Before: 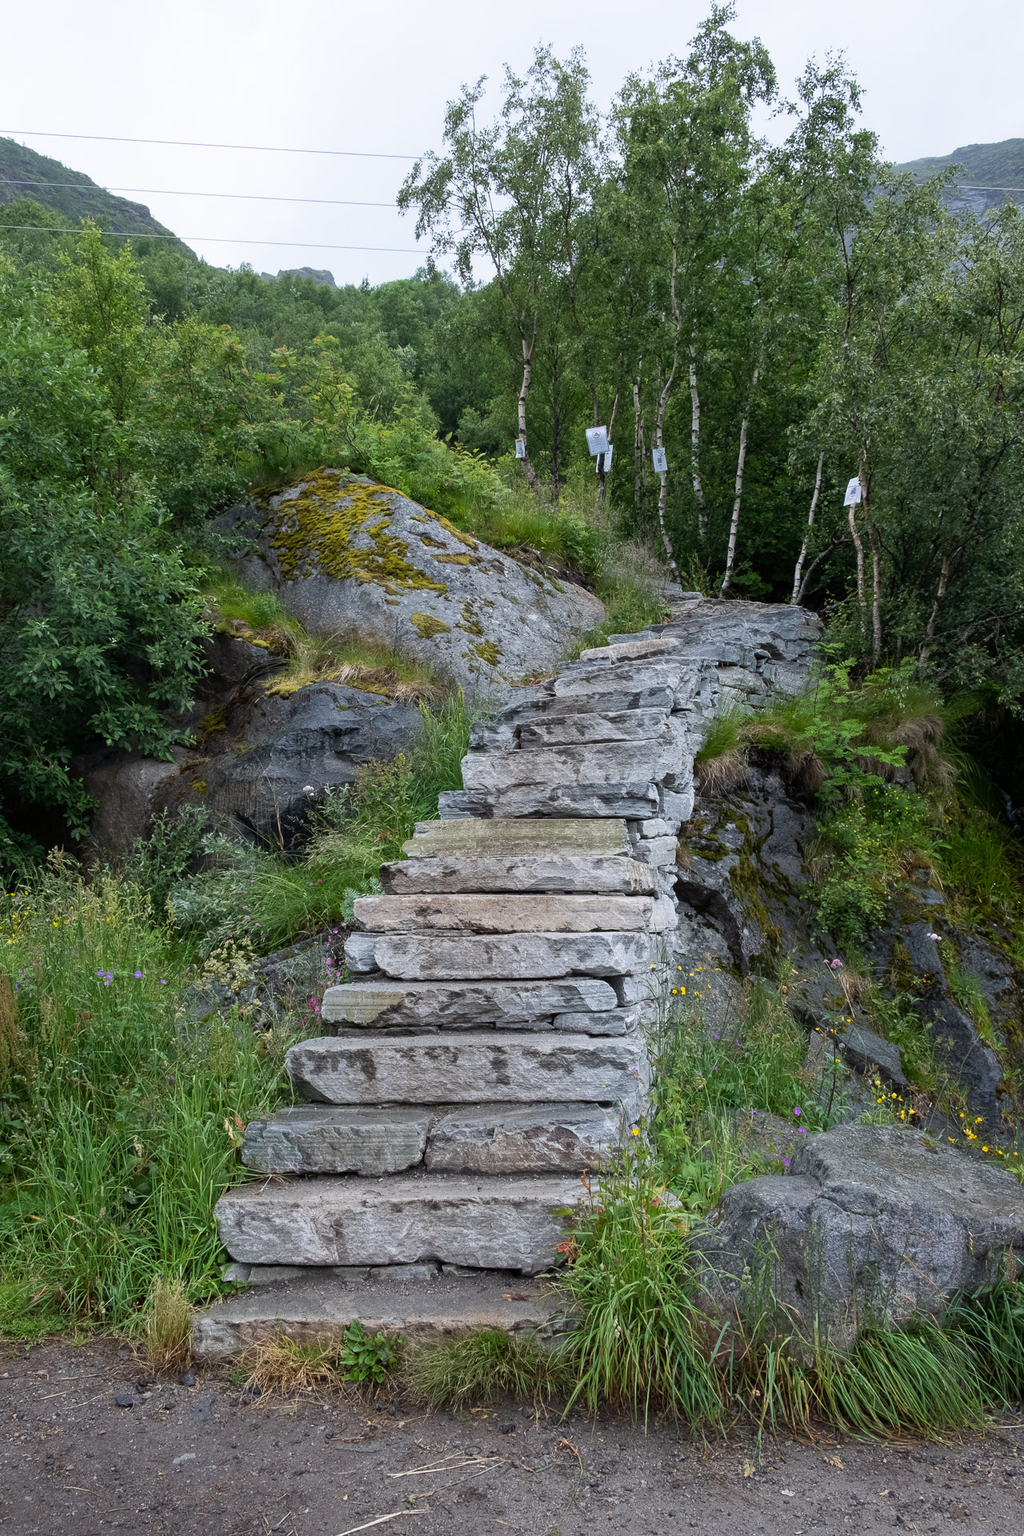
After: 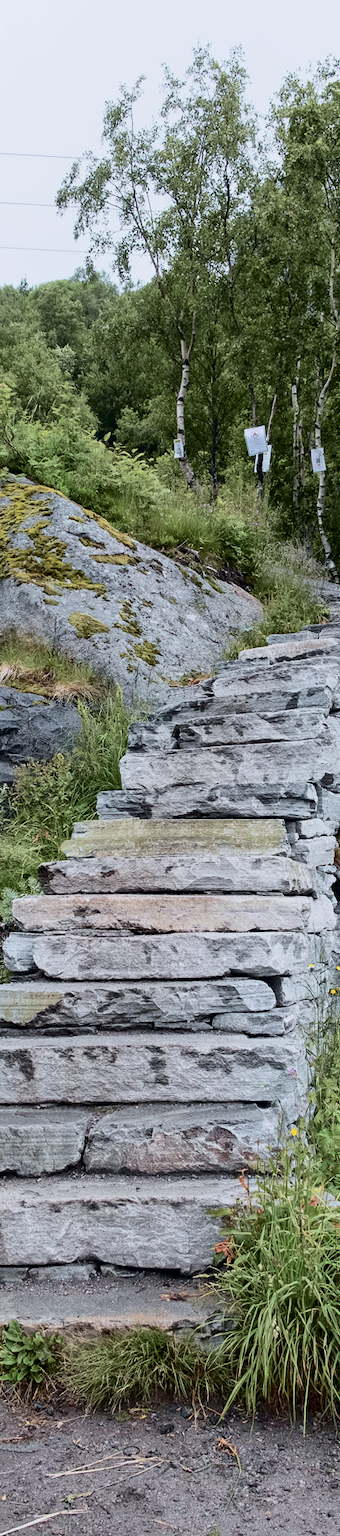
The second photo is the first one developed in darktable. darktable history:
exposure: compensate highlight preservation false
tone curve: curves: ch0 [(0, 0) (0.049, 0.01) (0.154, 0.081) (0.491, 0.56) (0.739, 0.794) (0.992, 0.937)]; ch1 [(0, 0) (0.172, 0.123) (0.317, 0.272) (0.401, 0.422) (0.499, 0.497) (0.531, 0.54) (0.615, 0.603) (0.741, 0.783) (1, 1)]; ch2 [(0, 0) (0.411, 0.424) (0.462, 0.464) (0.502, 0.489) (0.544, 0.551) (0.686, 0.638) (1, 1)], color space Lab, independent channels, preserve colors none
crop: left 33.36%, right 33.36%
